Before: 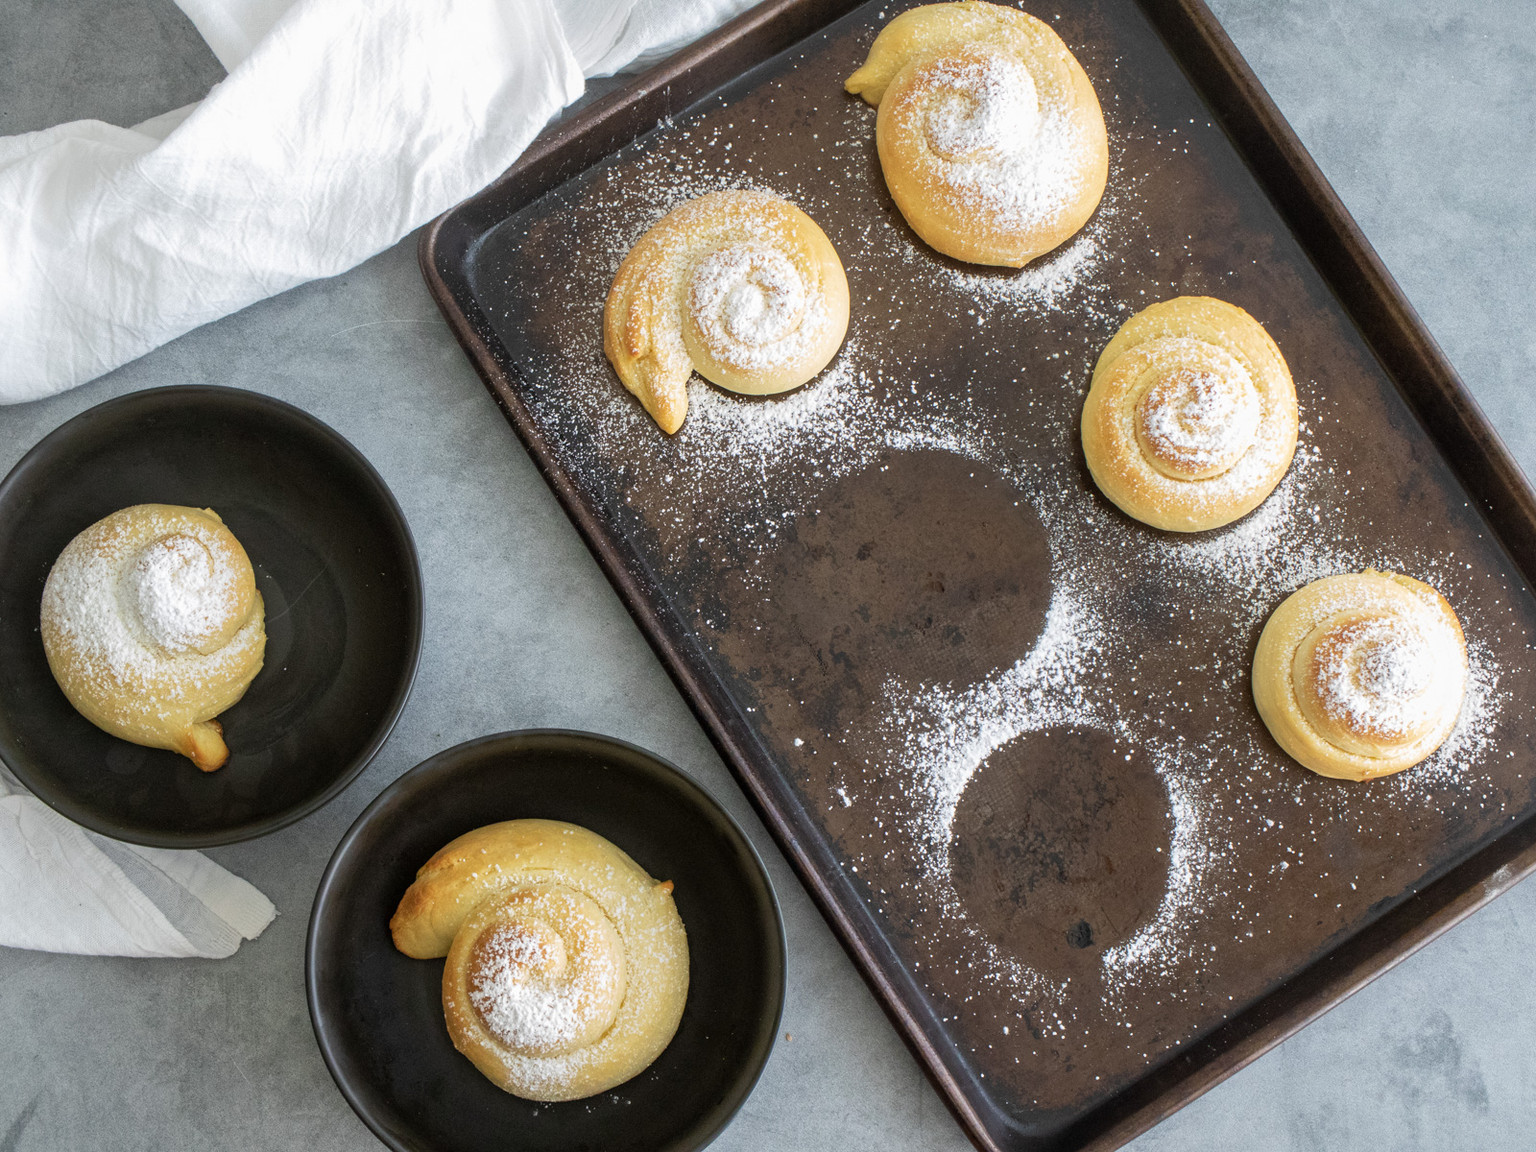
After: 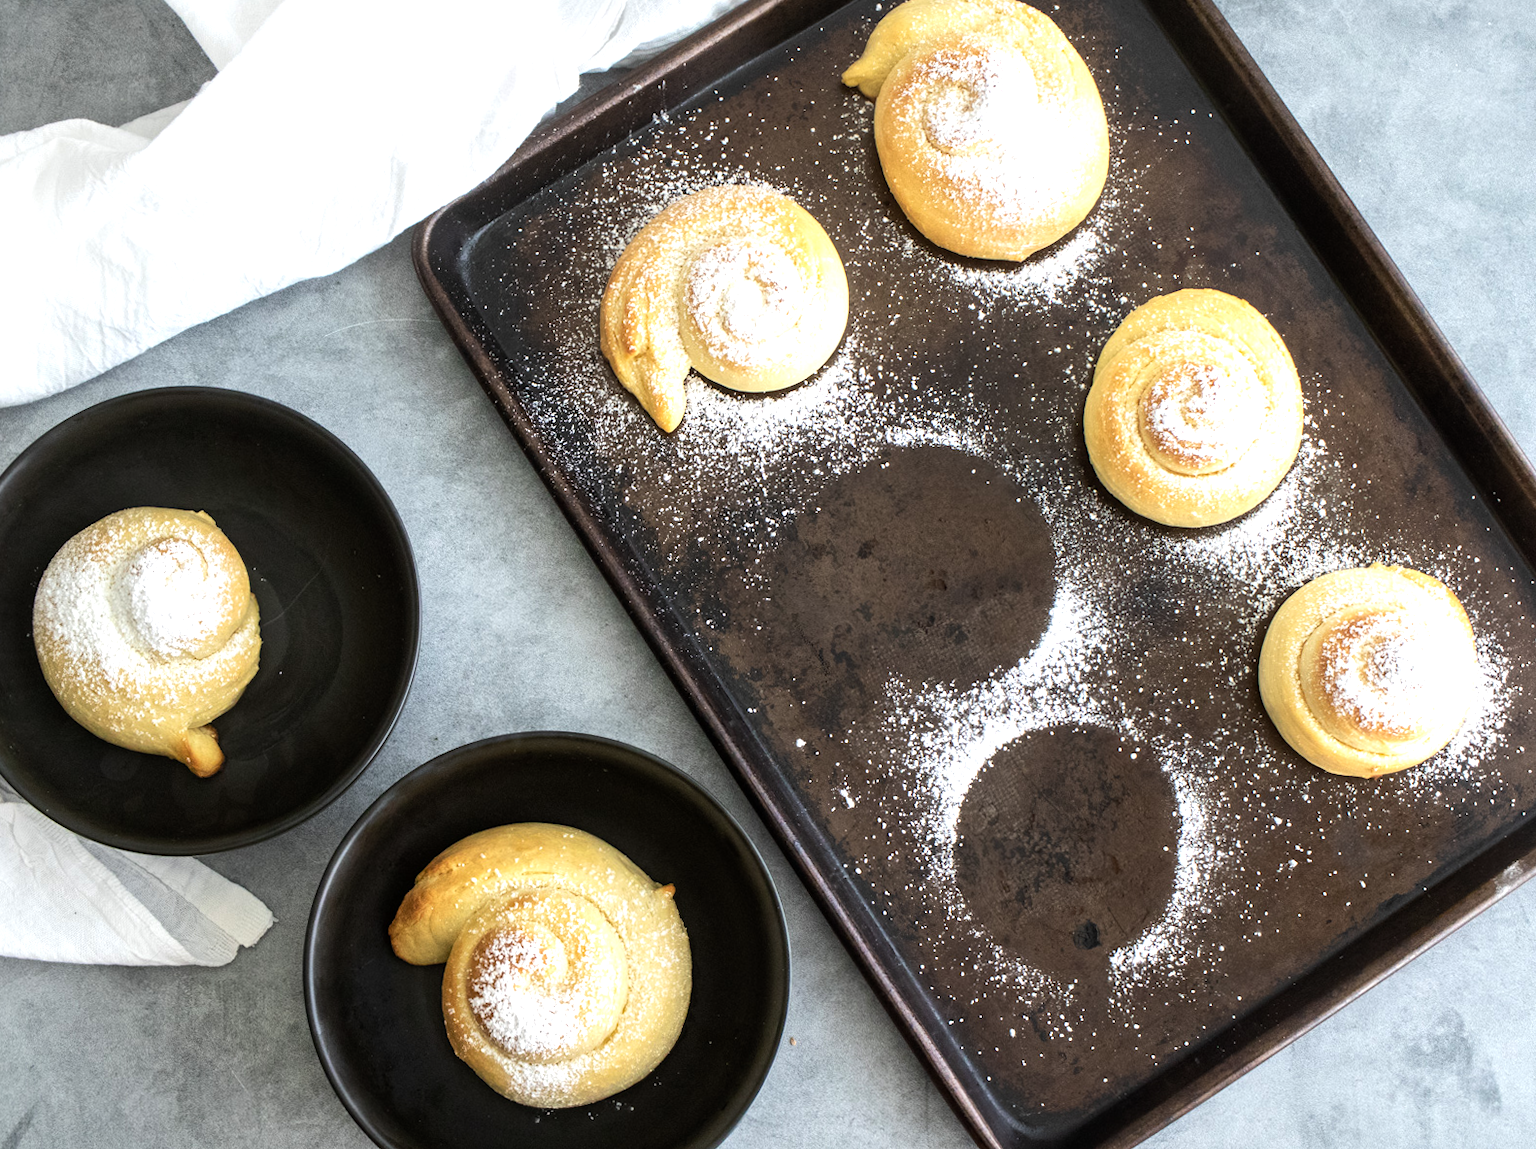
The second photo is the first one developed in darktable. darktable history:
tone equalizer: -8 EV -0.75 EV, -7 EV -0.7 EV, -6 EV -0.6 EV, -5 EV -0.4 EV, -3 EV 0.4 EV, -2 EV 0.6 EV, -1 EV 0.7 EV, +0 EV 0.75 EV, edges refinement/feathering 500, mask exposure compensation -1.57 EV, preserve details no
rotate and perspective: rotation -0.45°, automatic cropping original format, crop left 0.008, crop right 0.992, crop top 0.012, crop bottom 0.988
